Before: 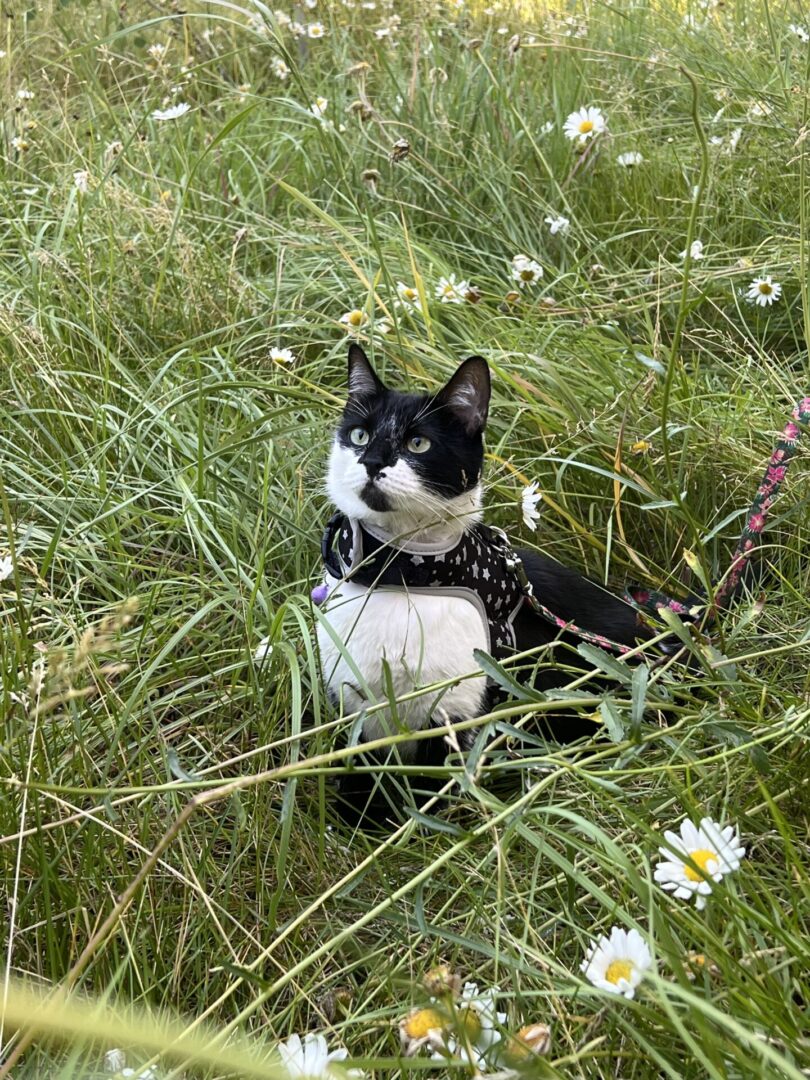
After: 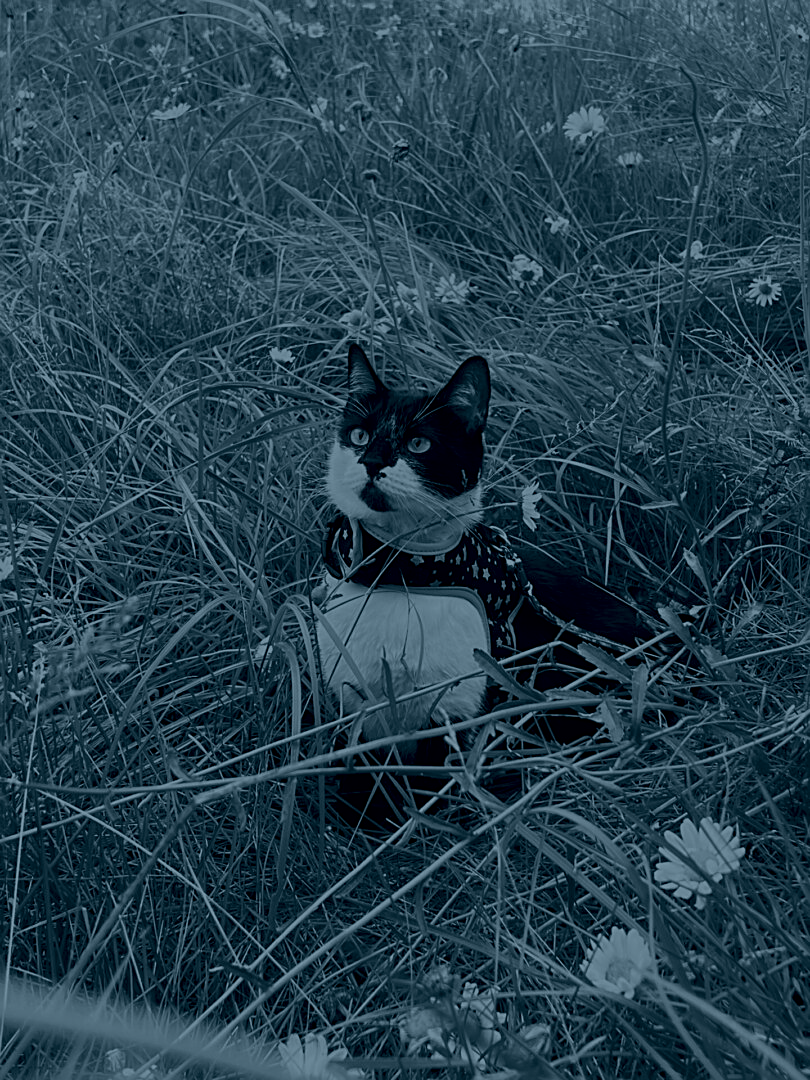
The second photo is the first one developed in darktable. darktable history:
sharpen: on, module defaults
colorize: hue 194.4°, saturation 29%, source mix 61.75%, lightness 3.98%, version 1
